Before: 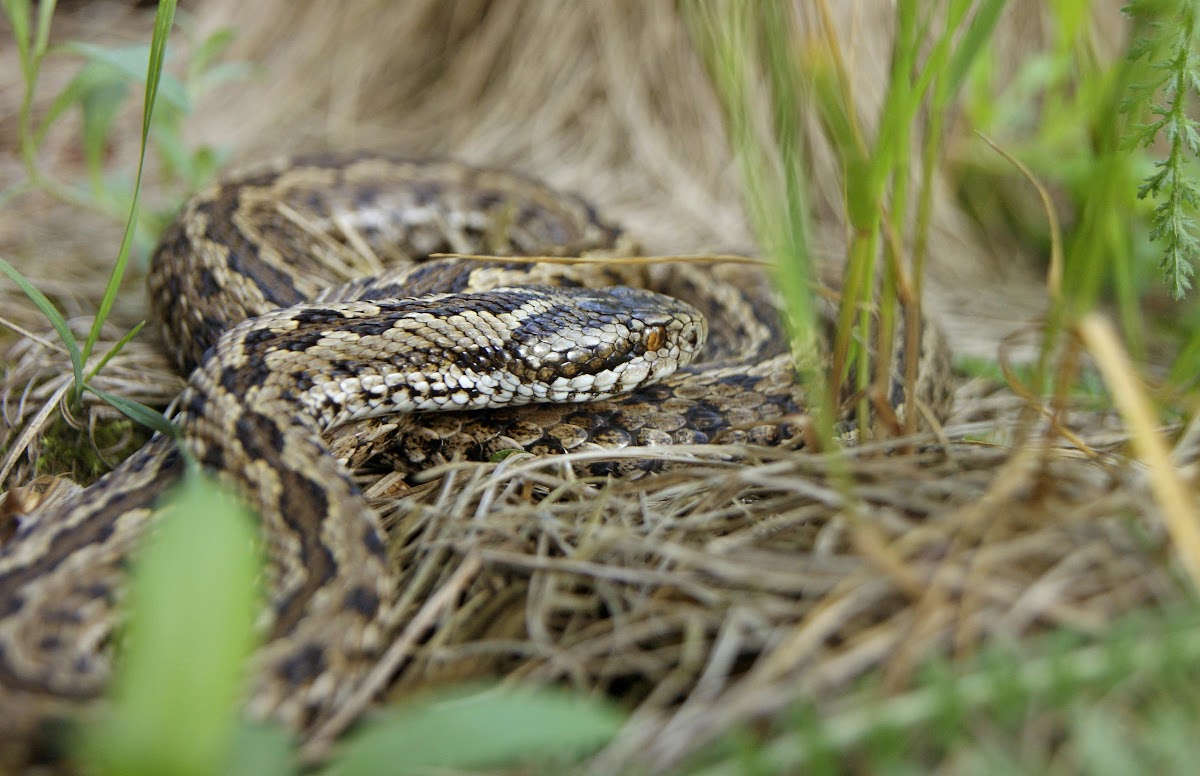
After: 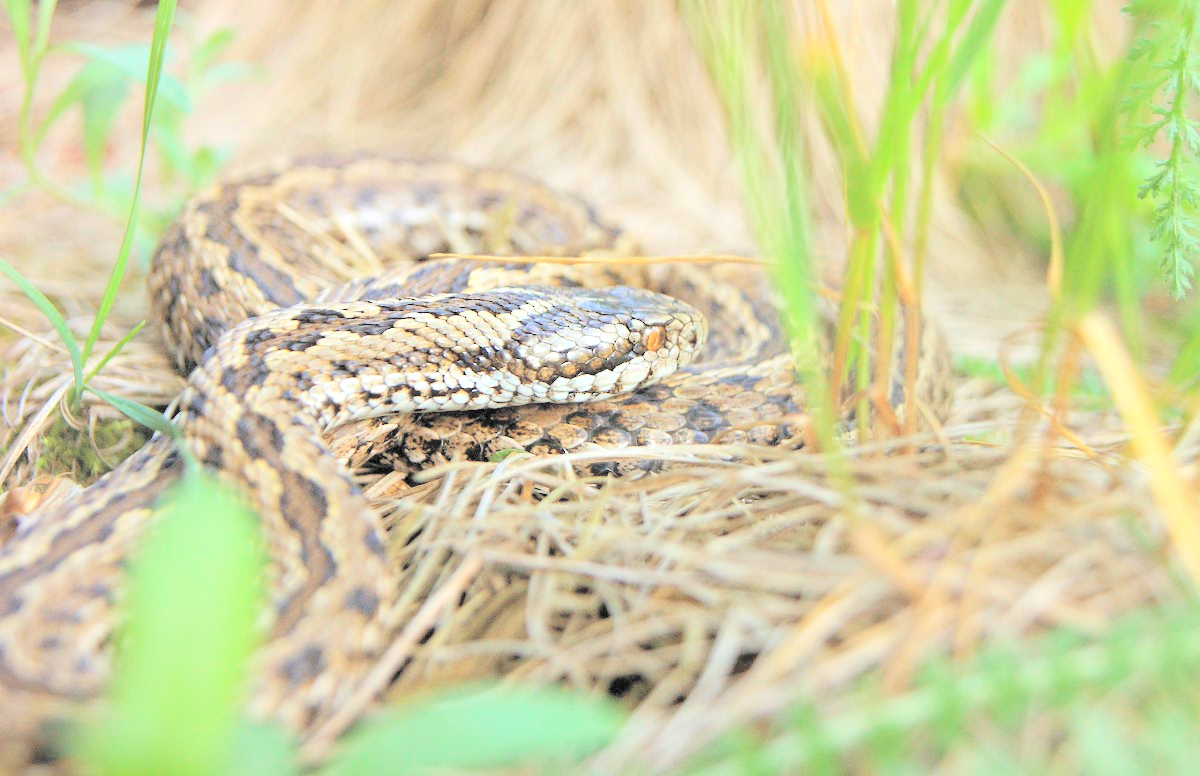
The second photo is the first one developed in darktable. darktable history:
contrast brightness saturation: brightness 1
exposure: exposure 0.485 EV, compensate highlight preservation false
